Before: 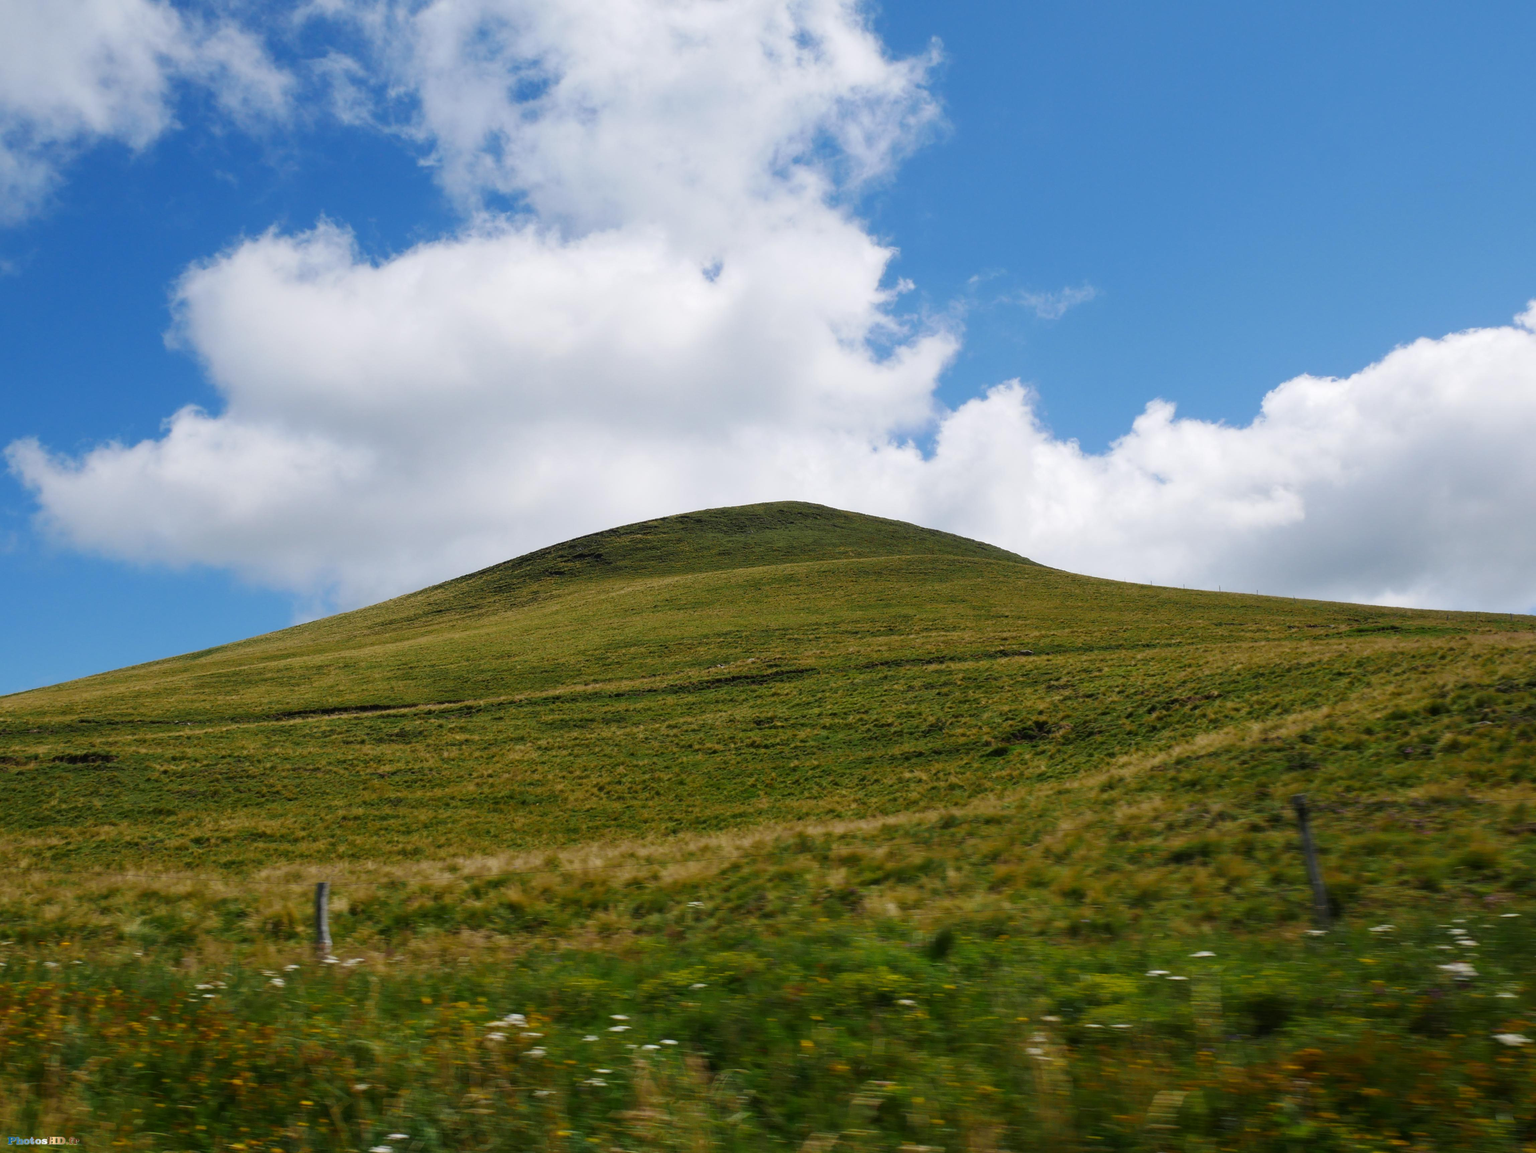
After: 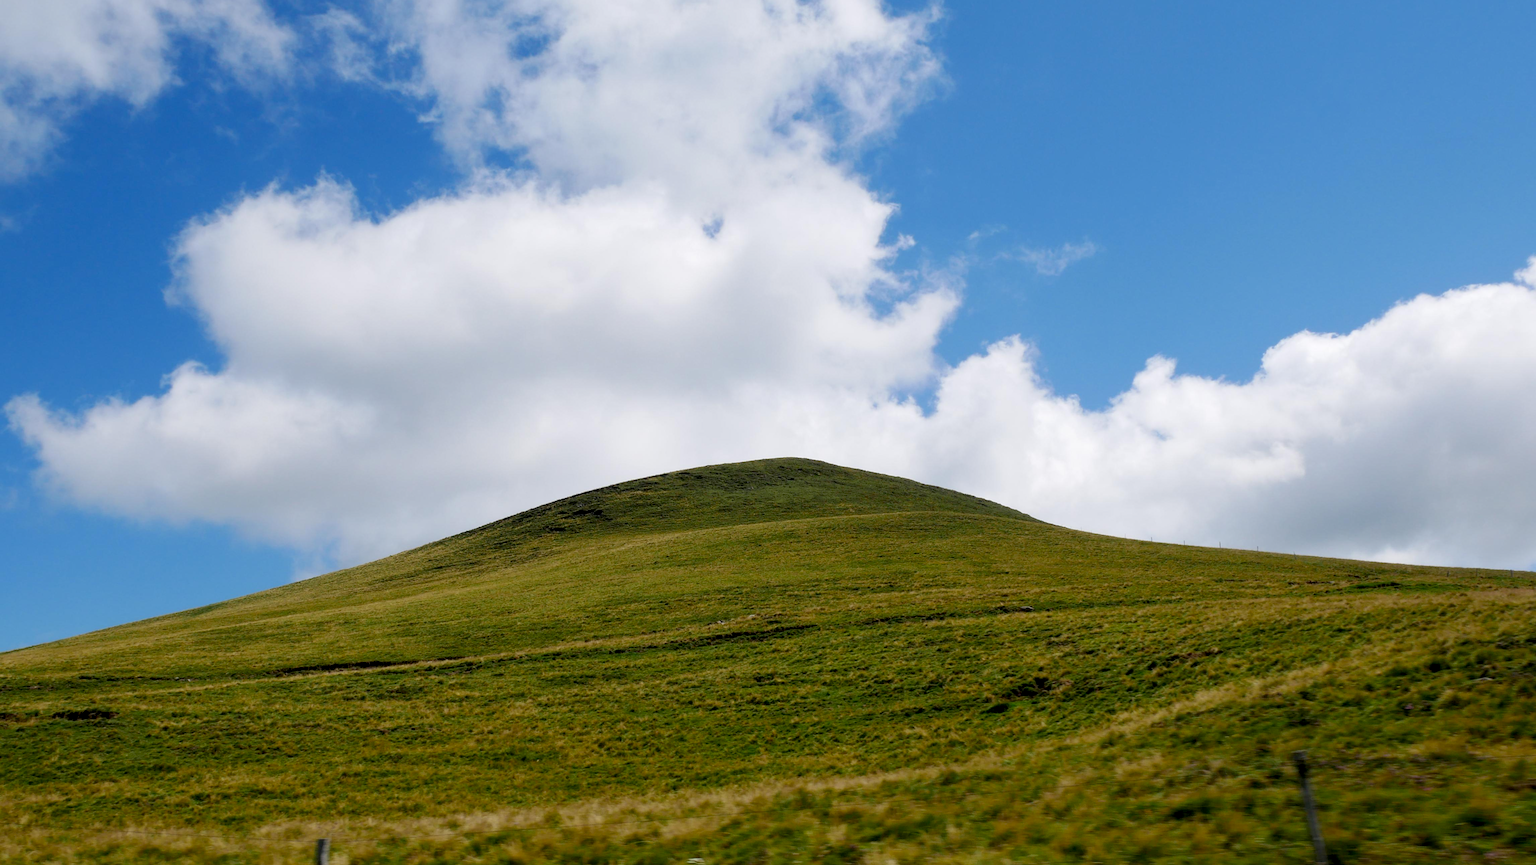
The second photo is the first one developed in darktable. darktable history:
crop: top 3.857%, bottom 21.132%
exposure: black level correction 0.009, compensate highlight preservation false
tone equalizer: on, module defaults
